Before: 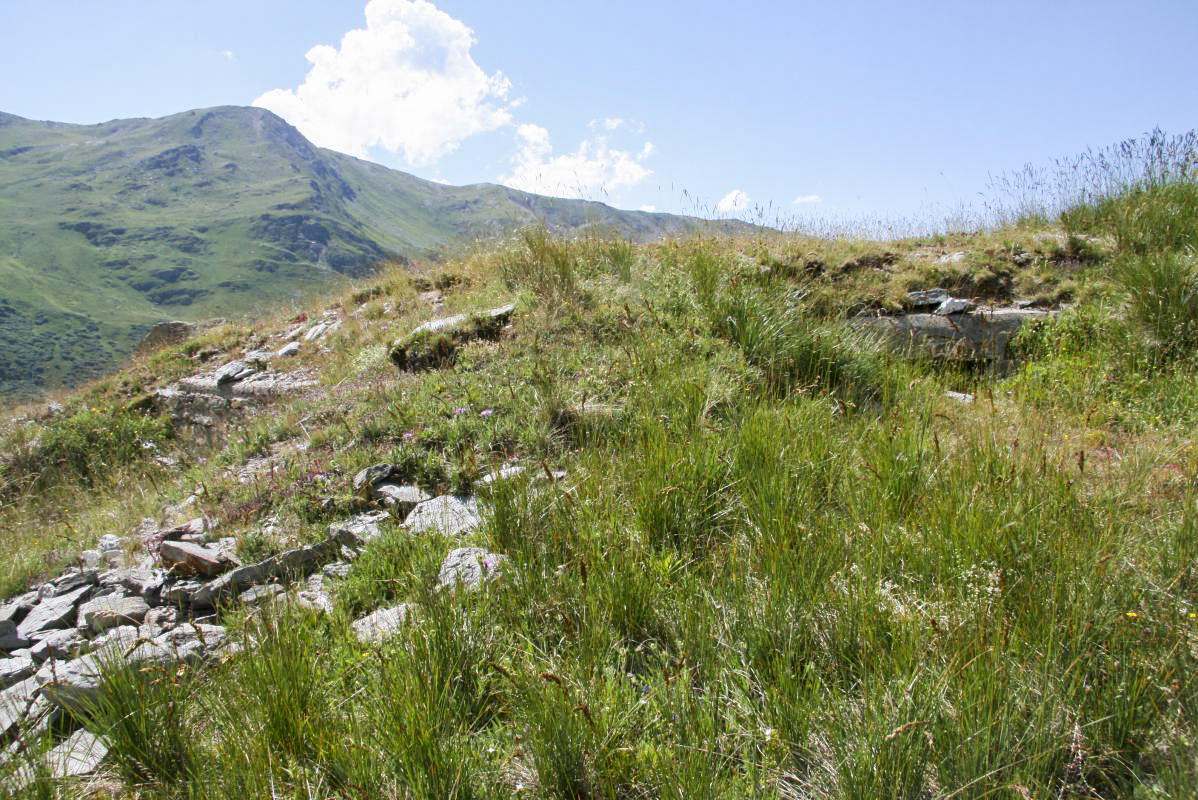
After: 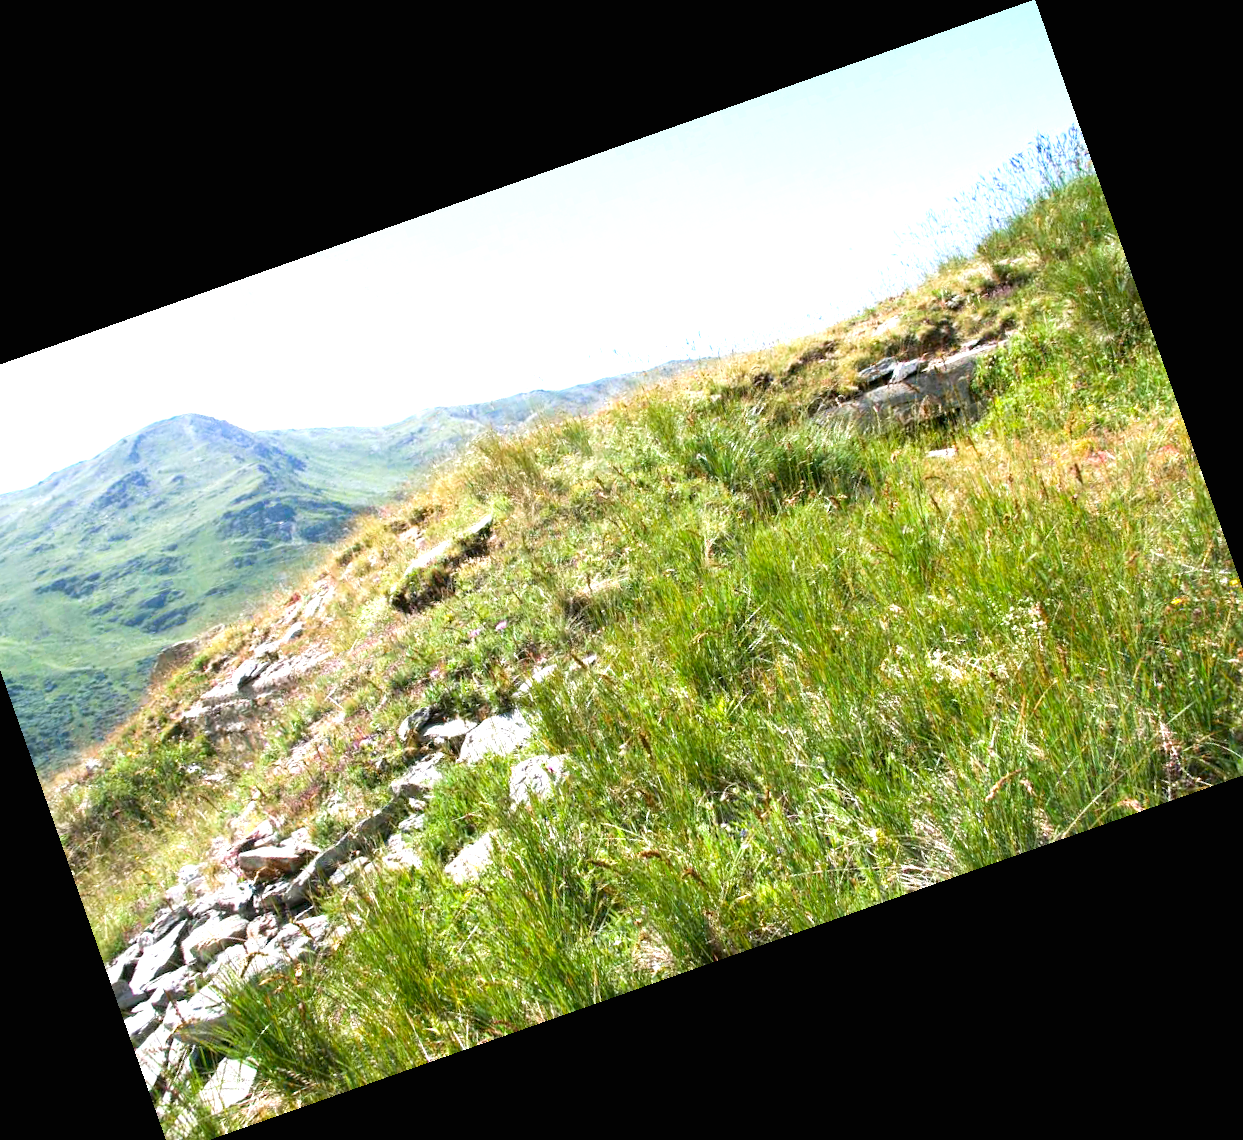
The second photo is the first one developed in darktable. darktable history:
exposure: black level correction 0, exposure 1.1 EV, compensate exposure bias true, compensate highlight preservation false
crop and rotate: angle 19.43°, left 6.812%, right 4.125%, bottom 1.087%
